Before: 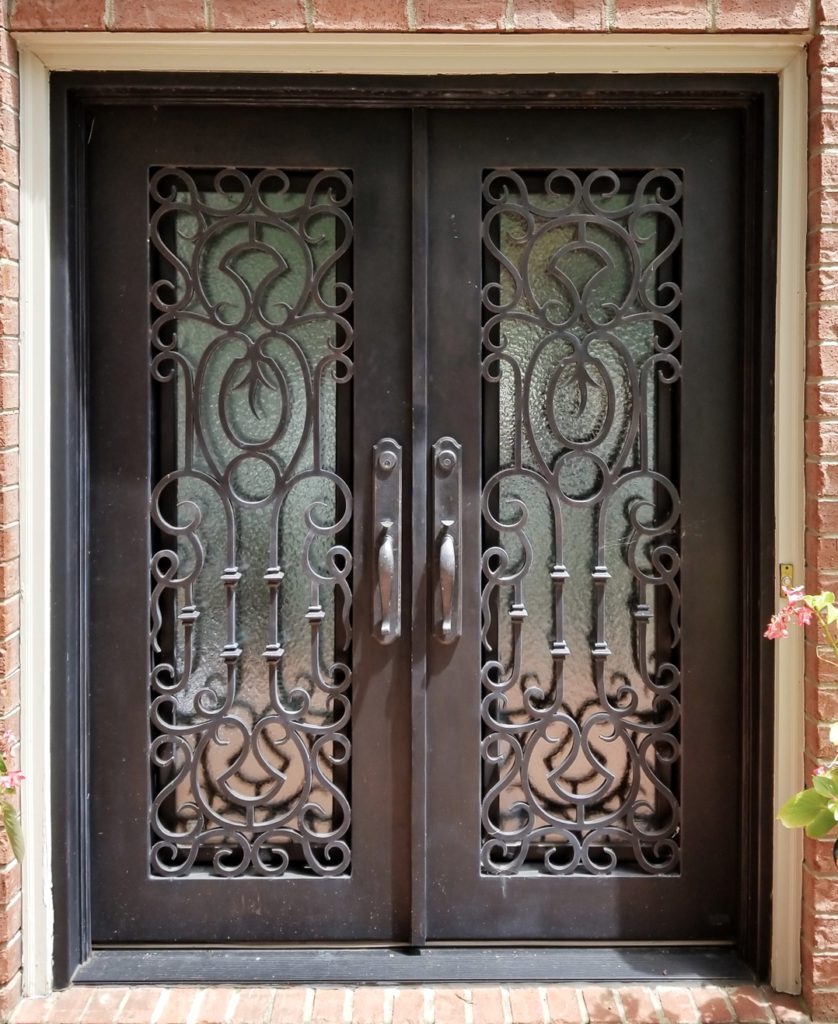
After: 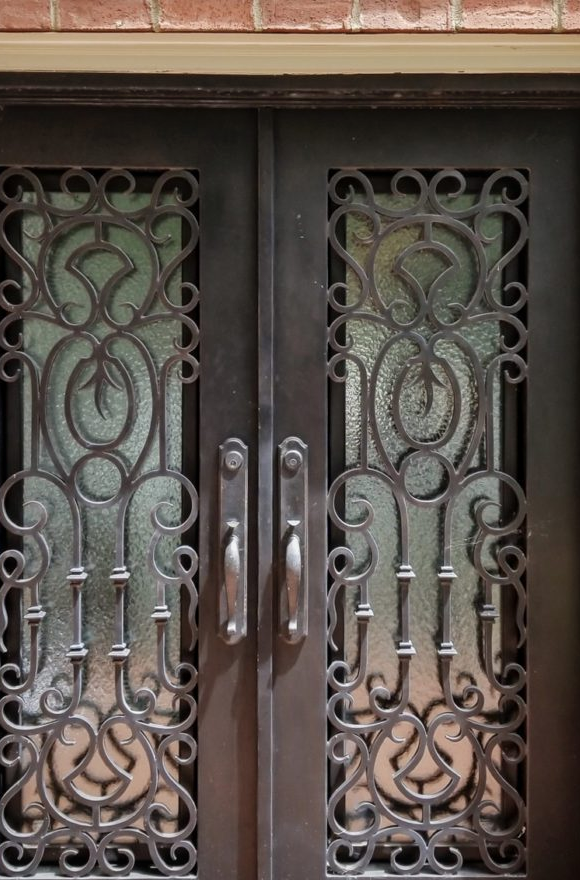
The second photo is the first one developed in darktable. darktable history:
tone equalizer: on, module defaults
crop: left 18.479%, right 12.2%, bottom 13.971%
local contrast: detail 110%
